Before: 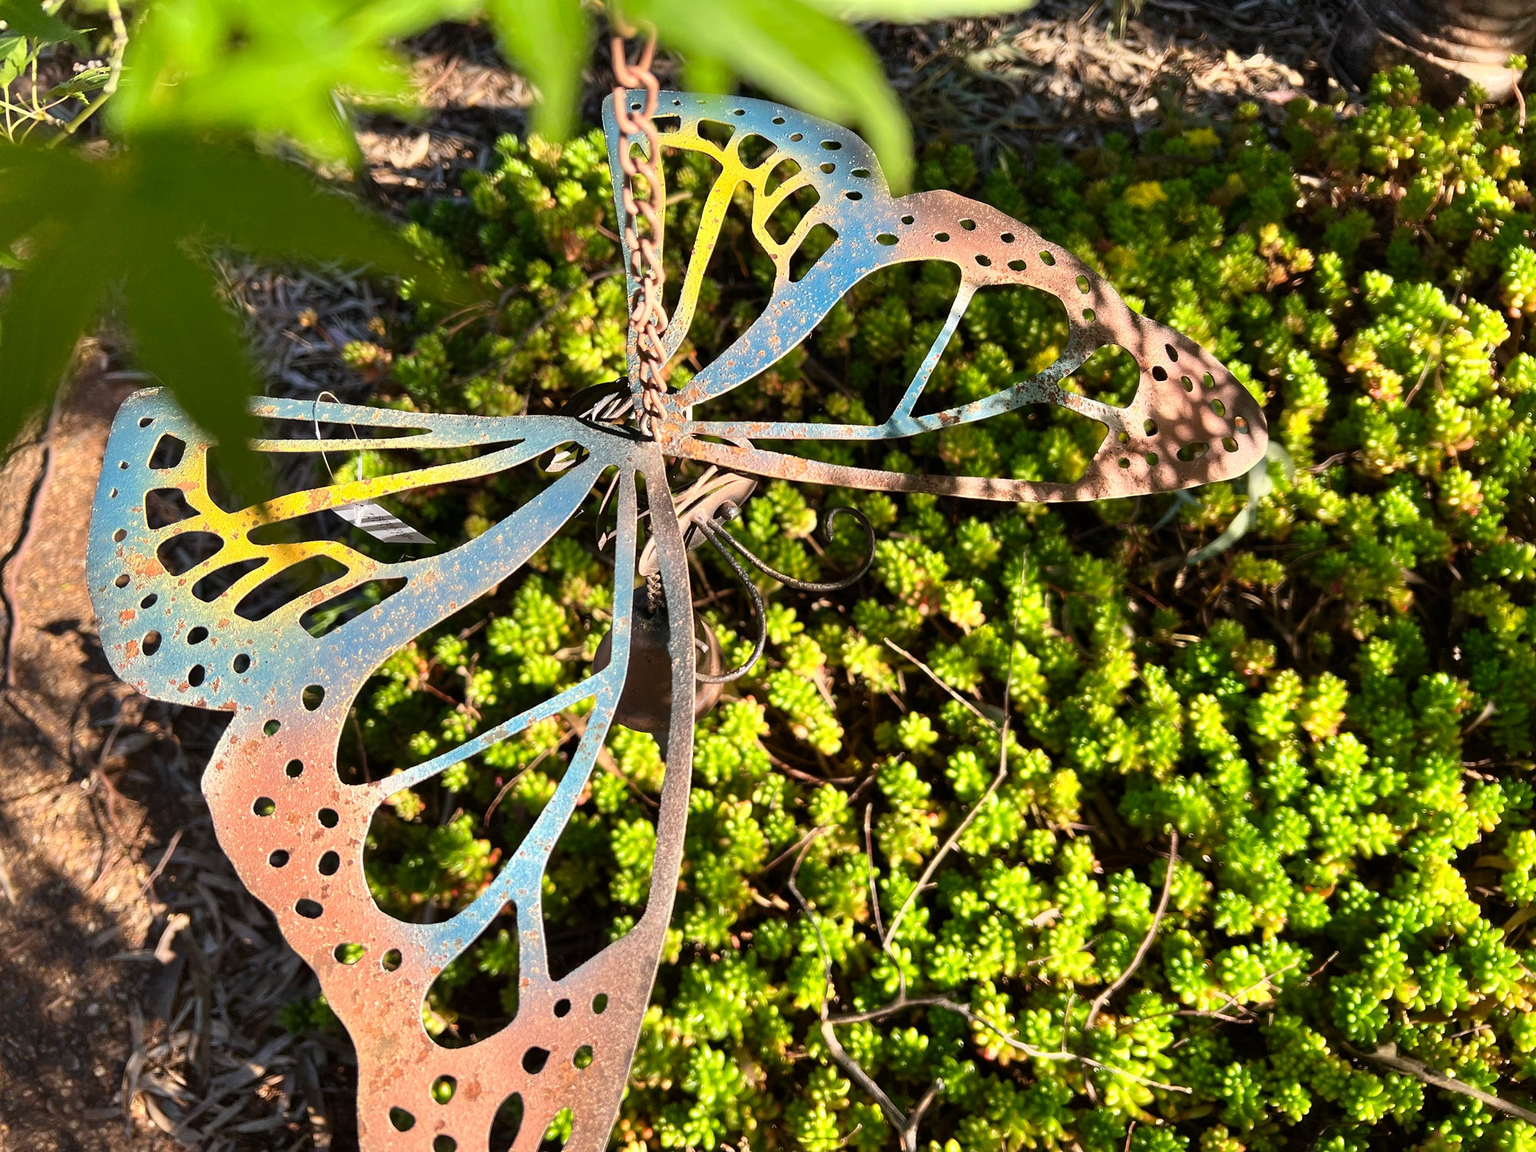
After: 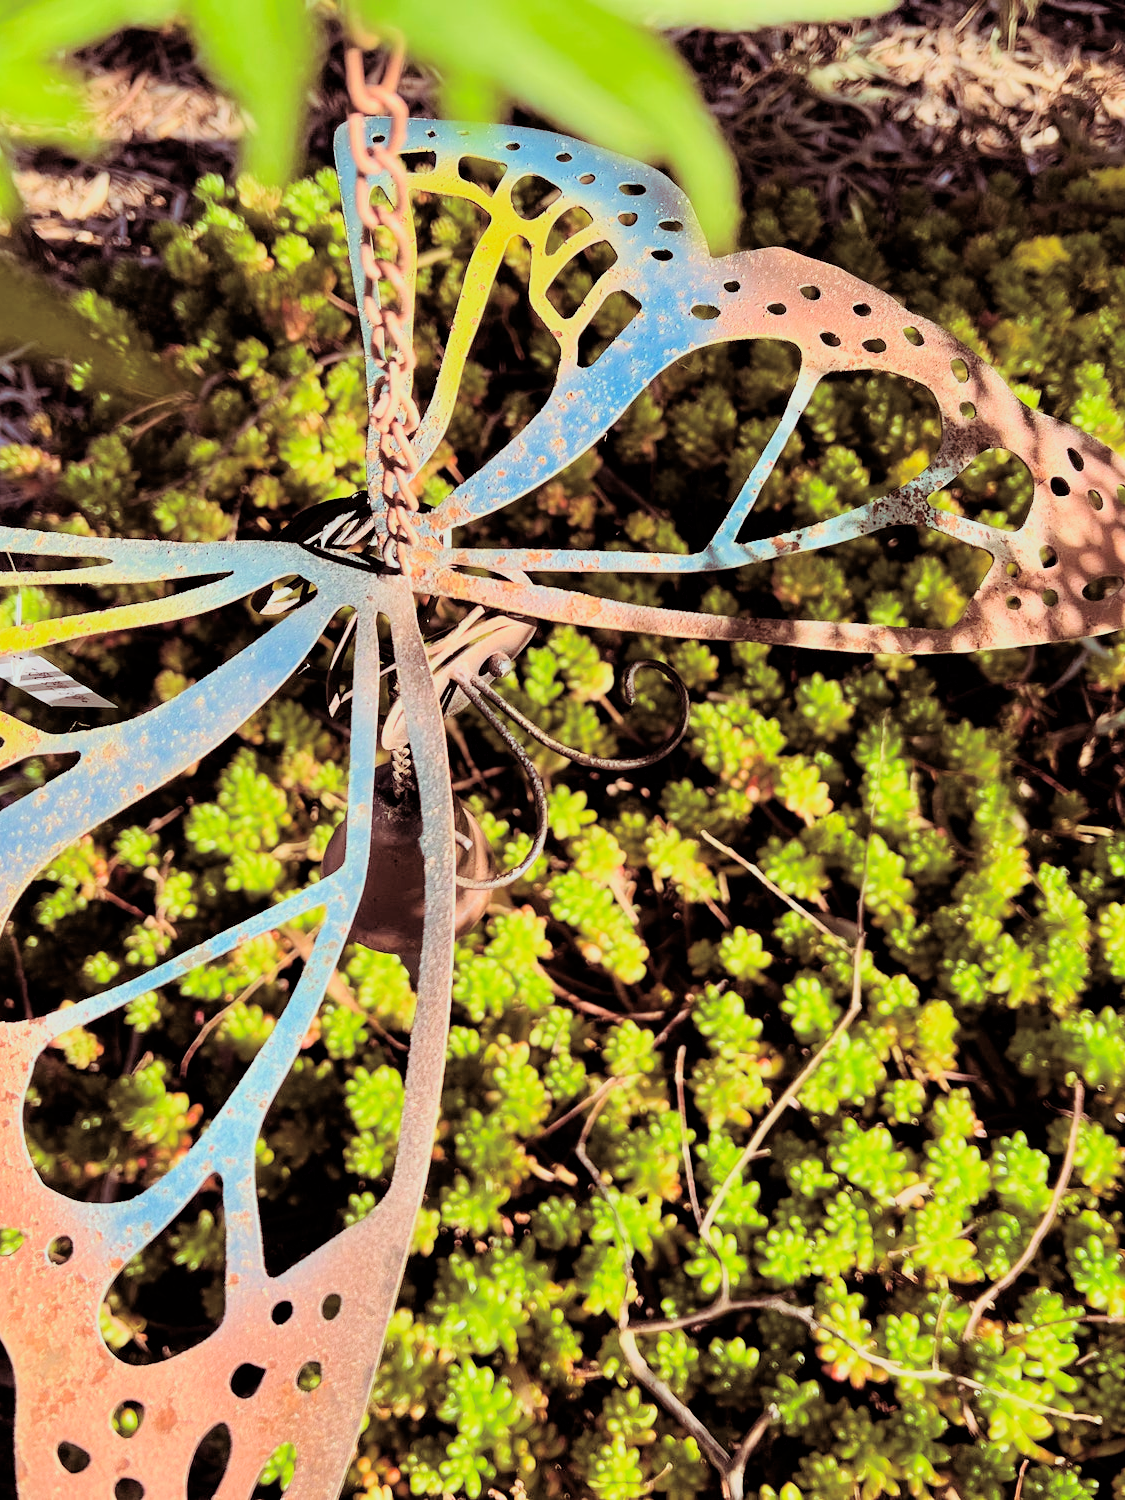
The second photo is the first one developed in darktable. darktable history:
filmic rgb: black relative exposure -6.15 EV, white relative exposure 6.96 EV, hardness 2.23, color science v6 (2022)
split-toning: highlights › hue 180°
exposure: black level correction 0.001, exposure 1.129 EV, compensate exposure bias true, compensate highlight preservation false
crop and rotate: left 22.516%, right 21.234%
